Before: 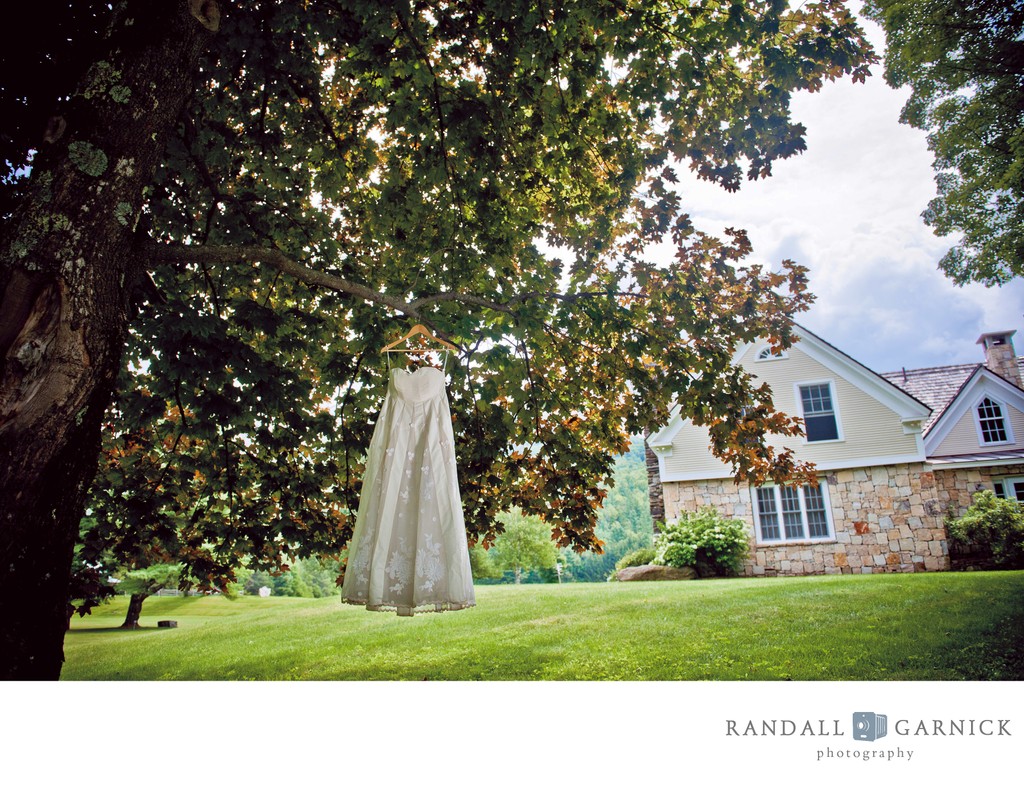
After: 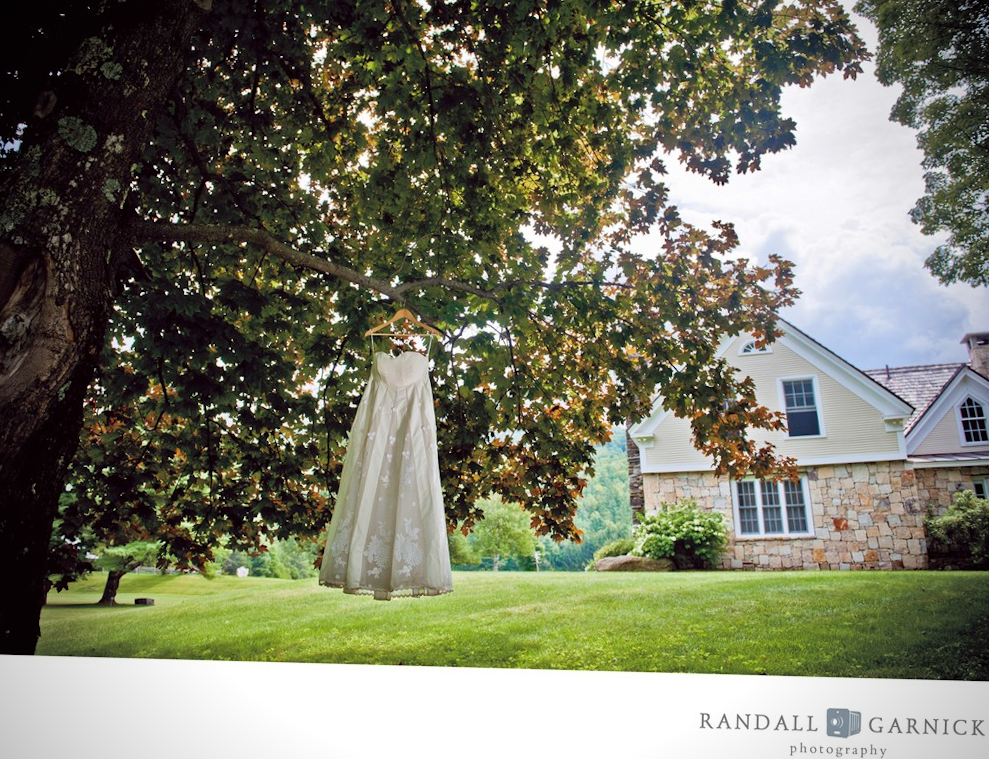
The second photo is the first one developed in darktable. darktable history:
vignetting: on, module defaults
crop and rotate: angle -1.55°
